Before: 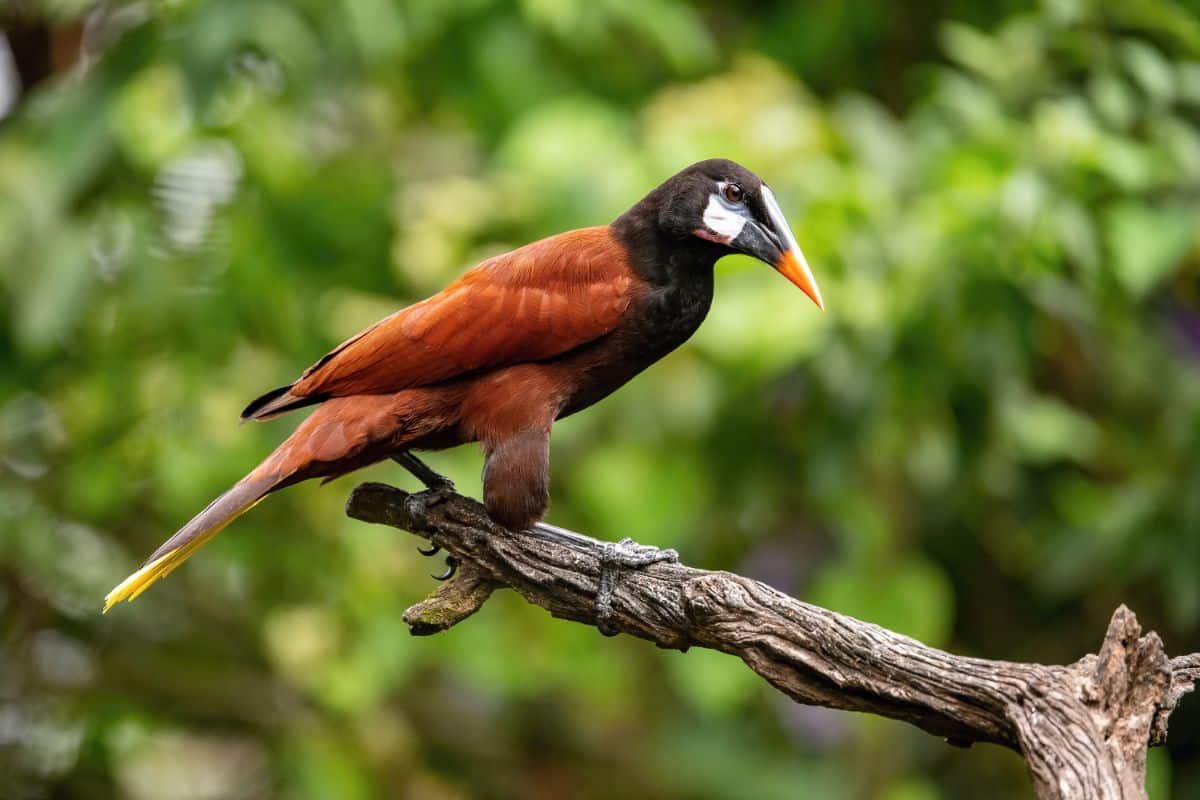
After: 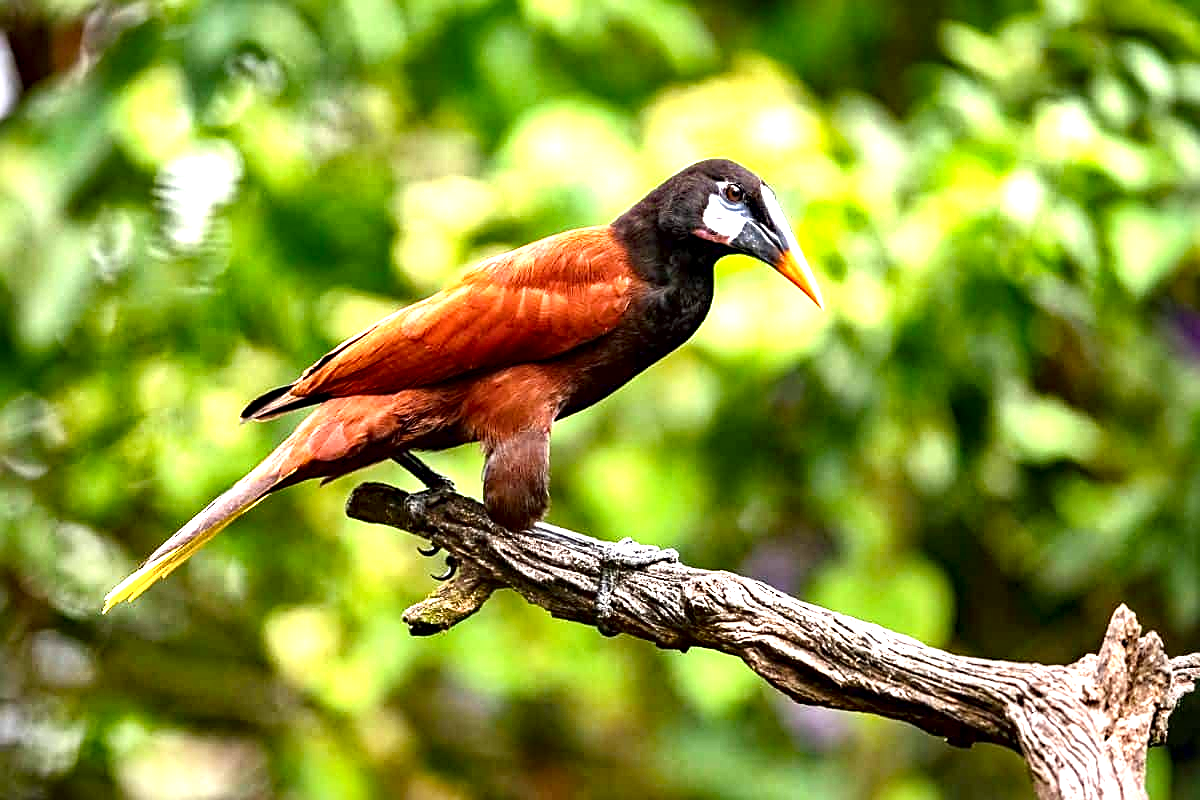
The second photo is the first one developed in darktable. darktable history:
exposure: black level correction 0, exposure 1.101 EV, compensate highlight preservation false
local contrast: mode bilateral grid, contrast 43, coarseness 69, detail 216%, midtone range 0.2
sharpen: on, module defaults
color balance rgb: perceptual saturation grading › global saturation 2.012%, perceptual saturation grading › highlights -1.092%, perceptual saturation grading › mid-tones 4.58%, perceptual saturation grading › shadows 7.202%, global vibrance 20%
haze removal: compatibility mode true
